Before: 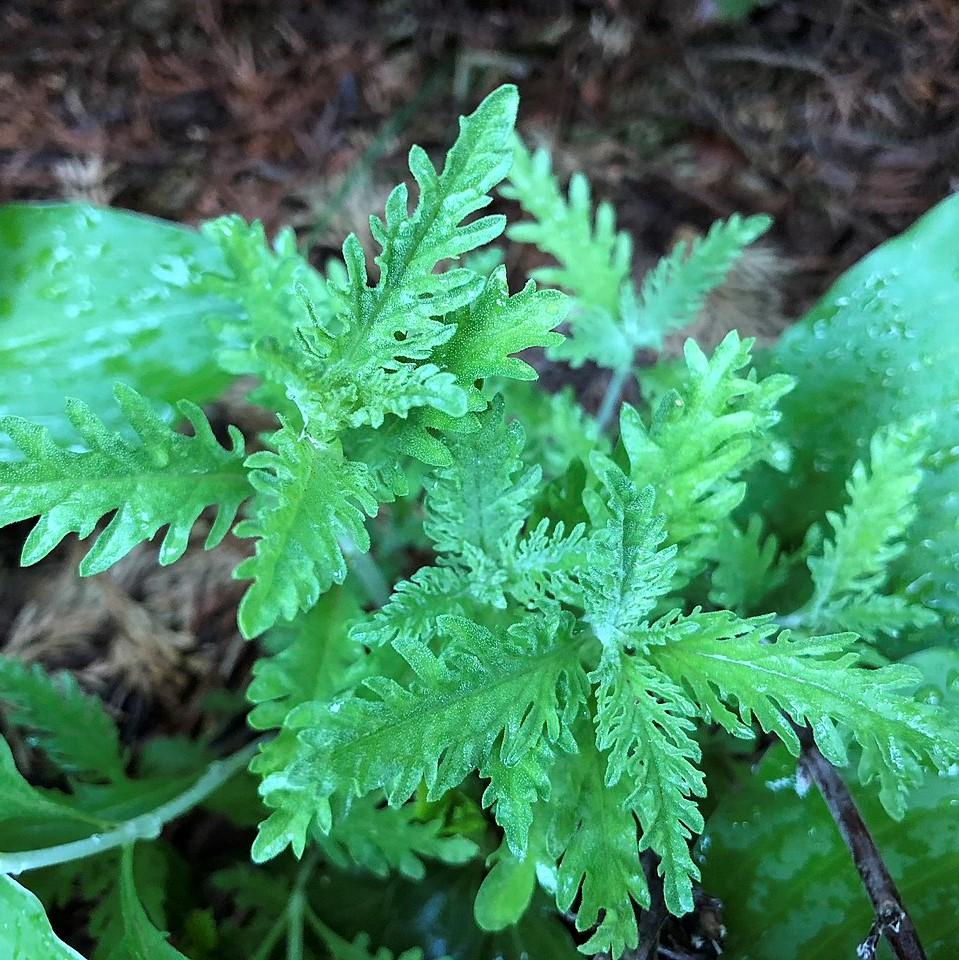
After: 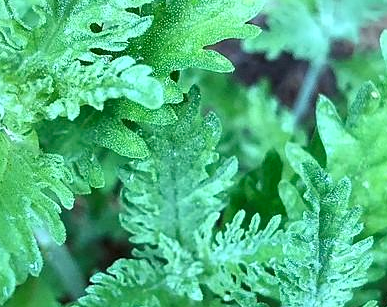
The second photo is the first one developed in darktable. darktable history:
crop: left 31.751%, top 32.172%, right 27.8%, bottom 35.83%
local contrast: mode bilateral grid, contrast 20, coarseness 50, detail 171%, midtone range 0.2
